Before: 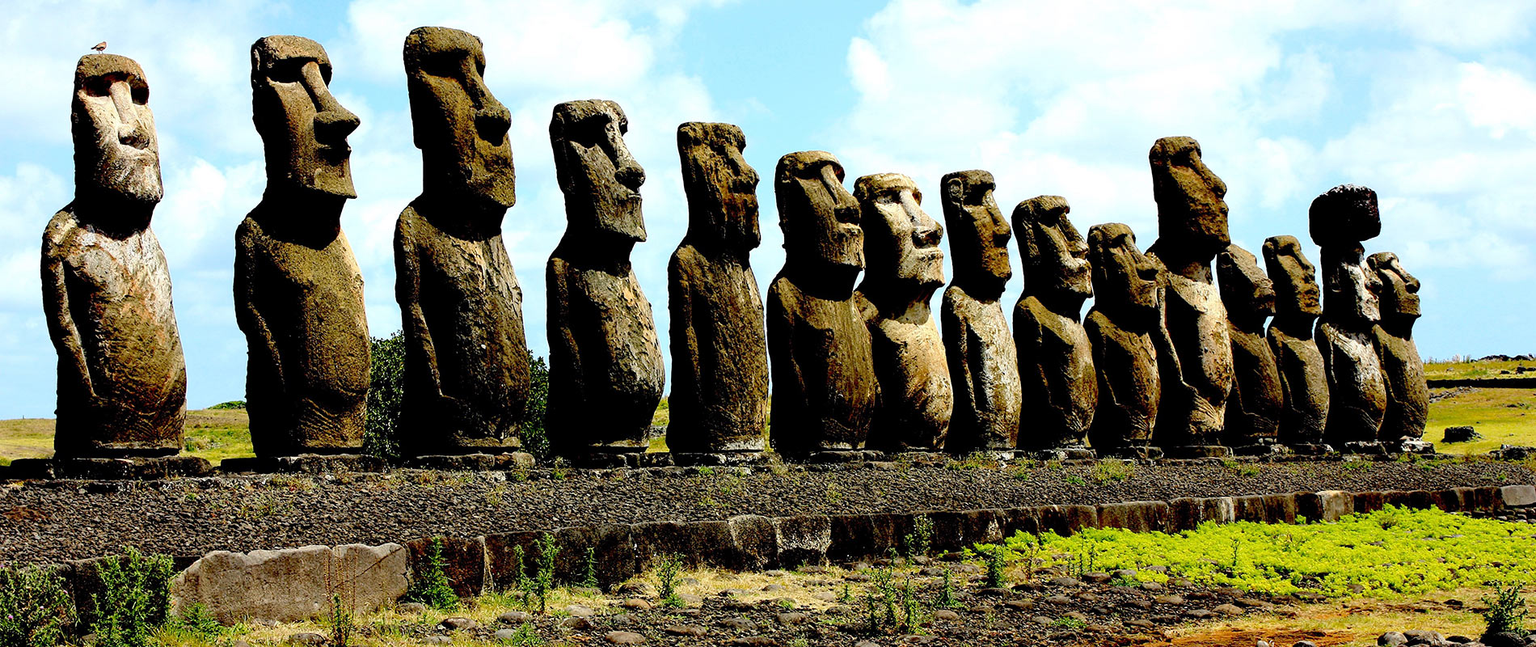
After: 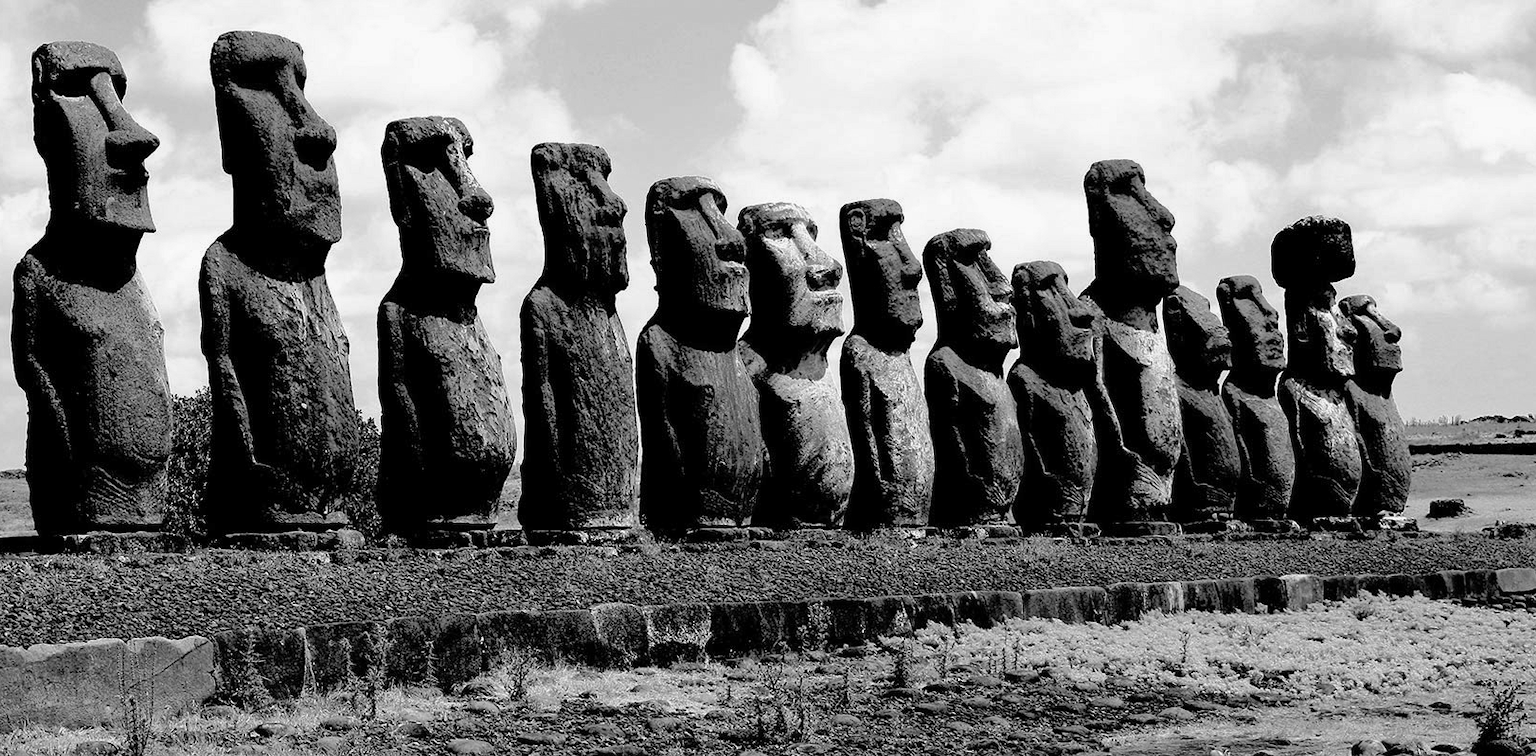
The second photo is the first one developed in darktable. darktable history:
crop and rotate: left 14.584%
shadows and highlights: on, module defaults
monochrome: a 32, b 64, size 2.3
